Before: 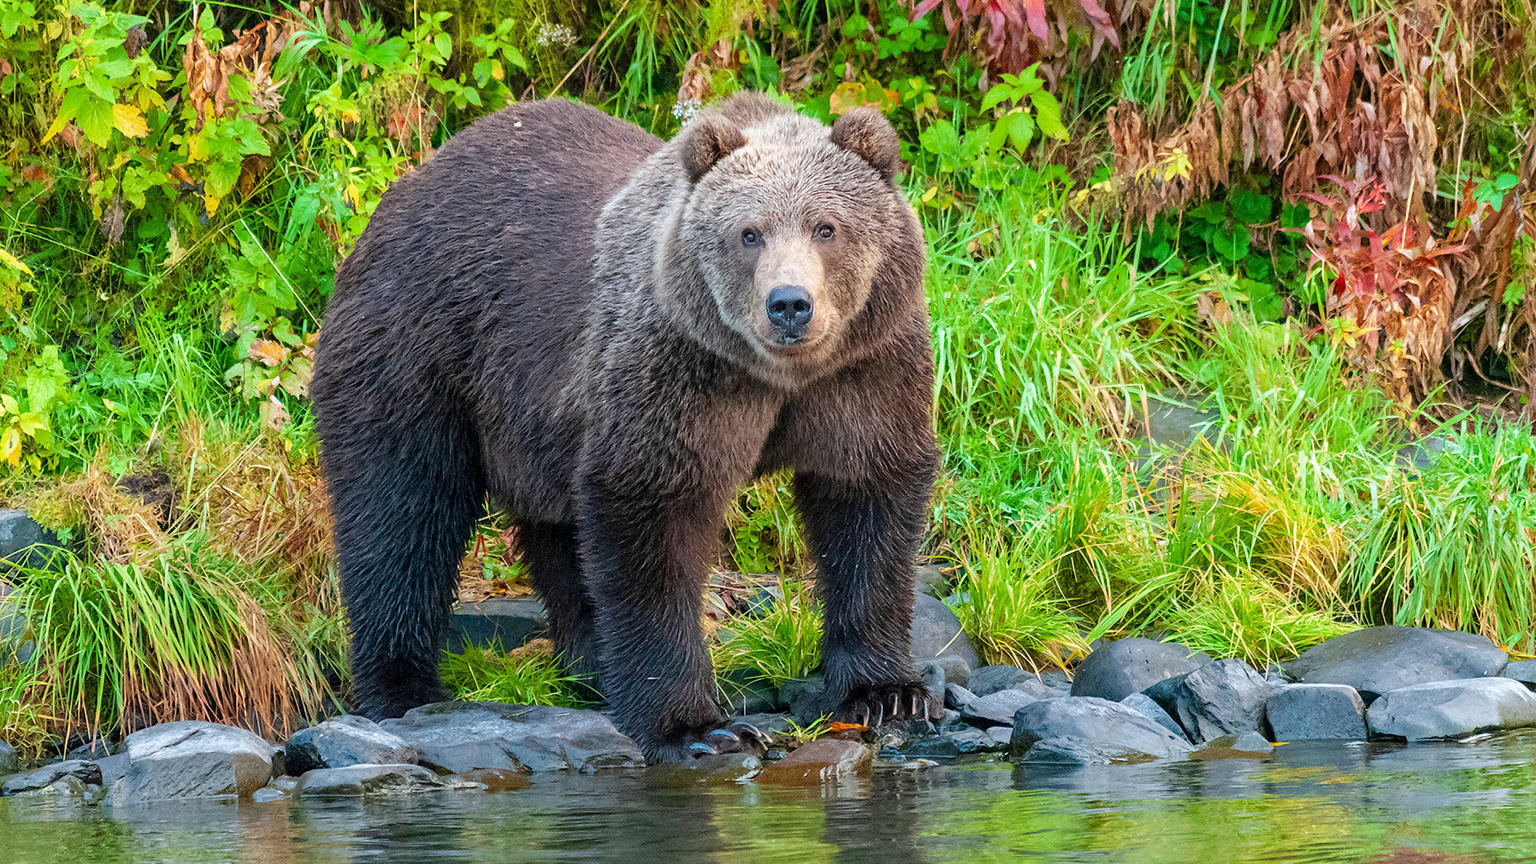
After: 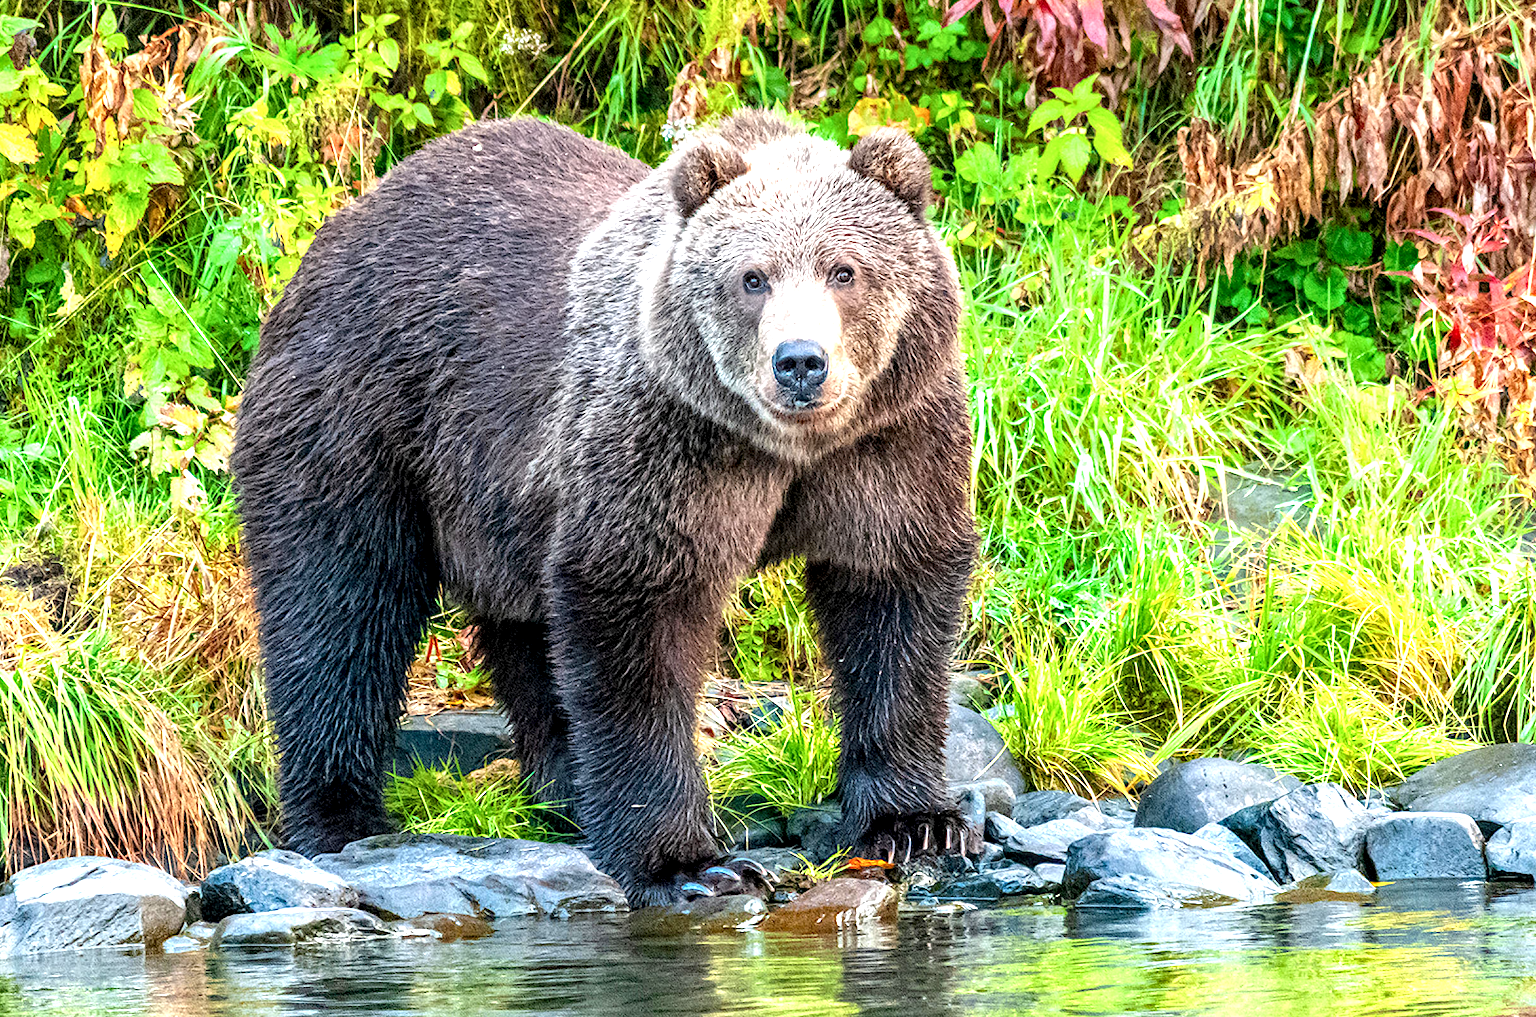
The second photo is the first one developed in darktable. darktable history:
exposure: black level correction 0, exposure 1.2 EV, compensate exposure bias true, compensate highlight preservation false
graduated density: on, module defaults
crop: left 7.598%, right 7.873%
local contrast: highlights 60%, shadows 60%, detail 160%
